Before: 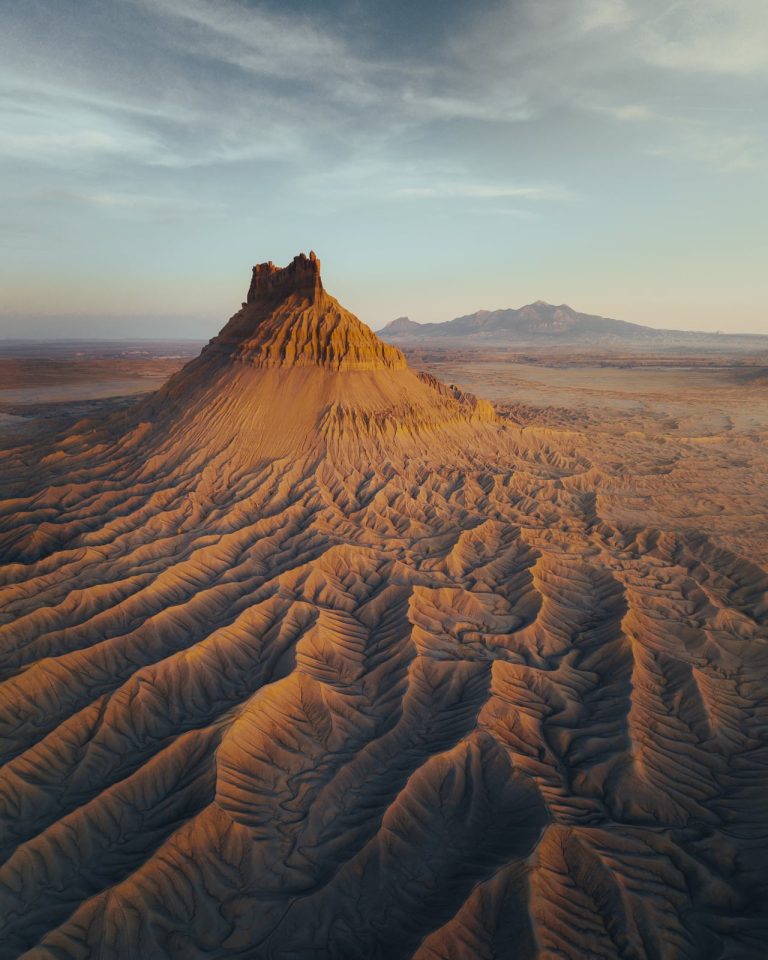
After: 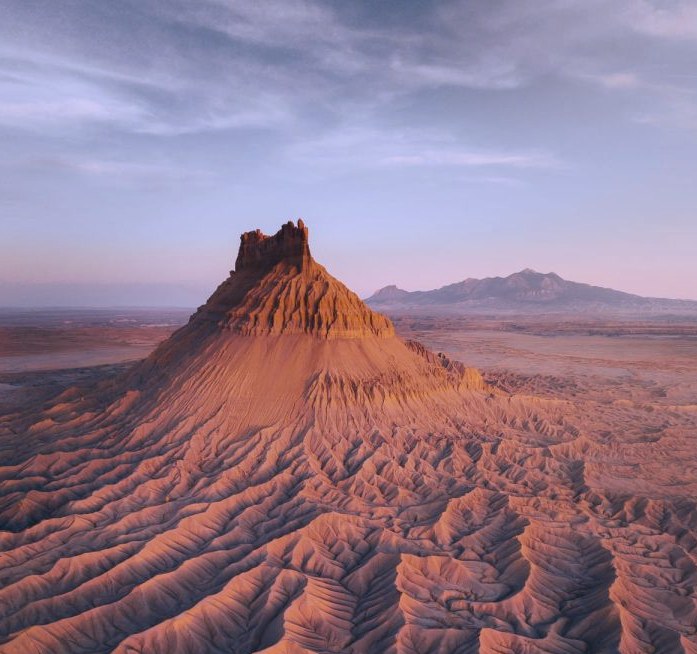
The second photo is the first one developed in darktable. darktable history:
crop: left 1.6%, top 3.393%, right 7.607%, bottom 28.478%
color correction: highlights a* 15.18, highlights b* -25.26
shadows and highlights: white point adjustment 0.816, soften with gaussian
